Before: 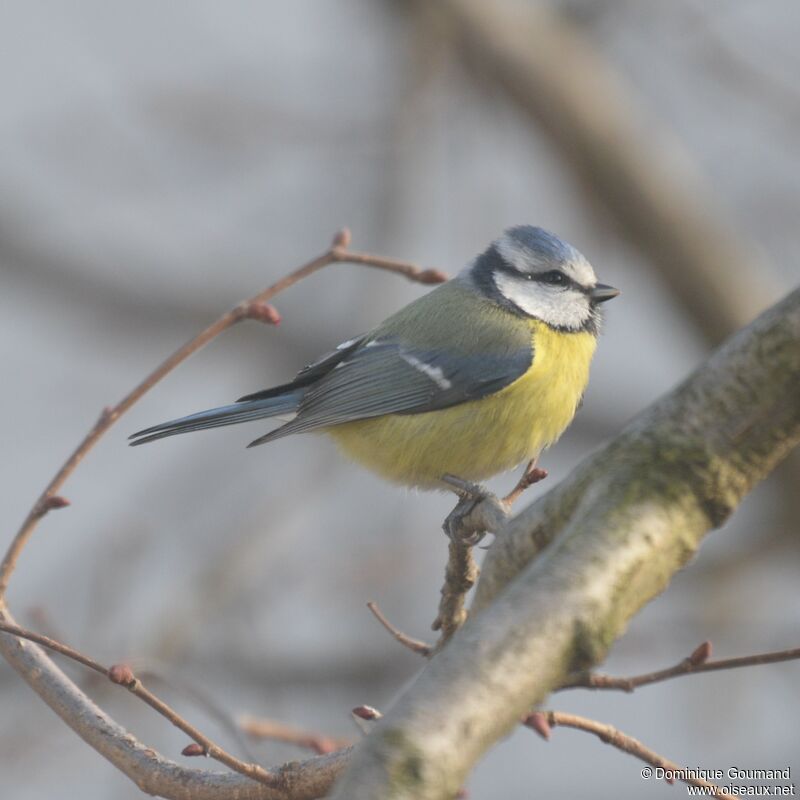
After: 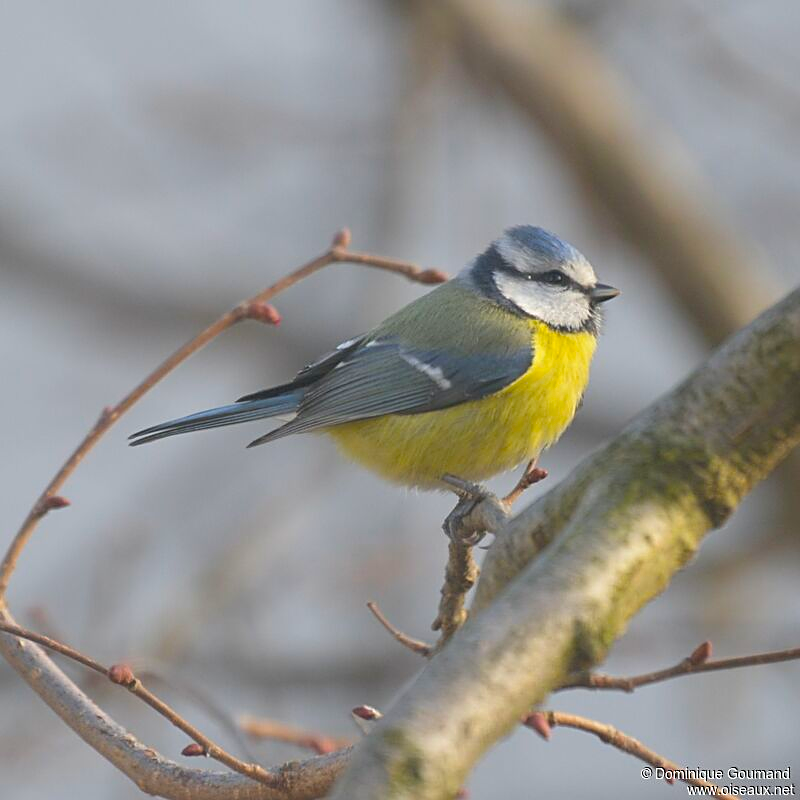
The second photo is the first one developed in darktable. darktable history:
color balance rgb: linear chroma grading › global chroma 15%, perceptual saturation grading › global saturation 30%
sharpen: on, module defaults
